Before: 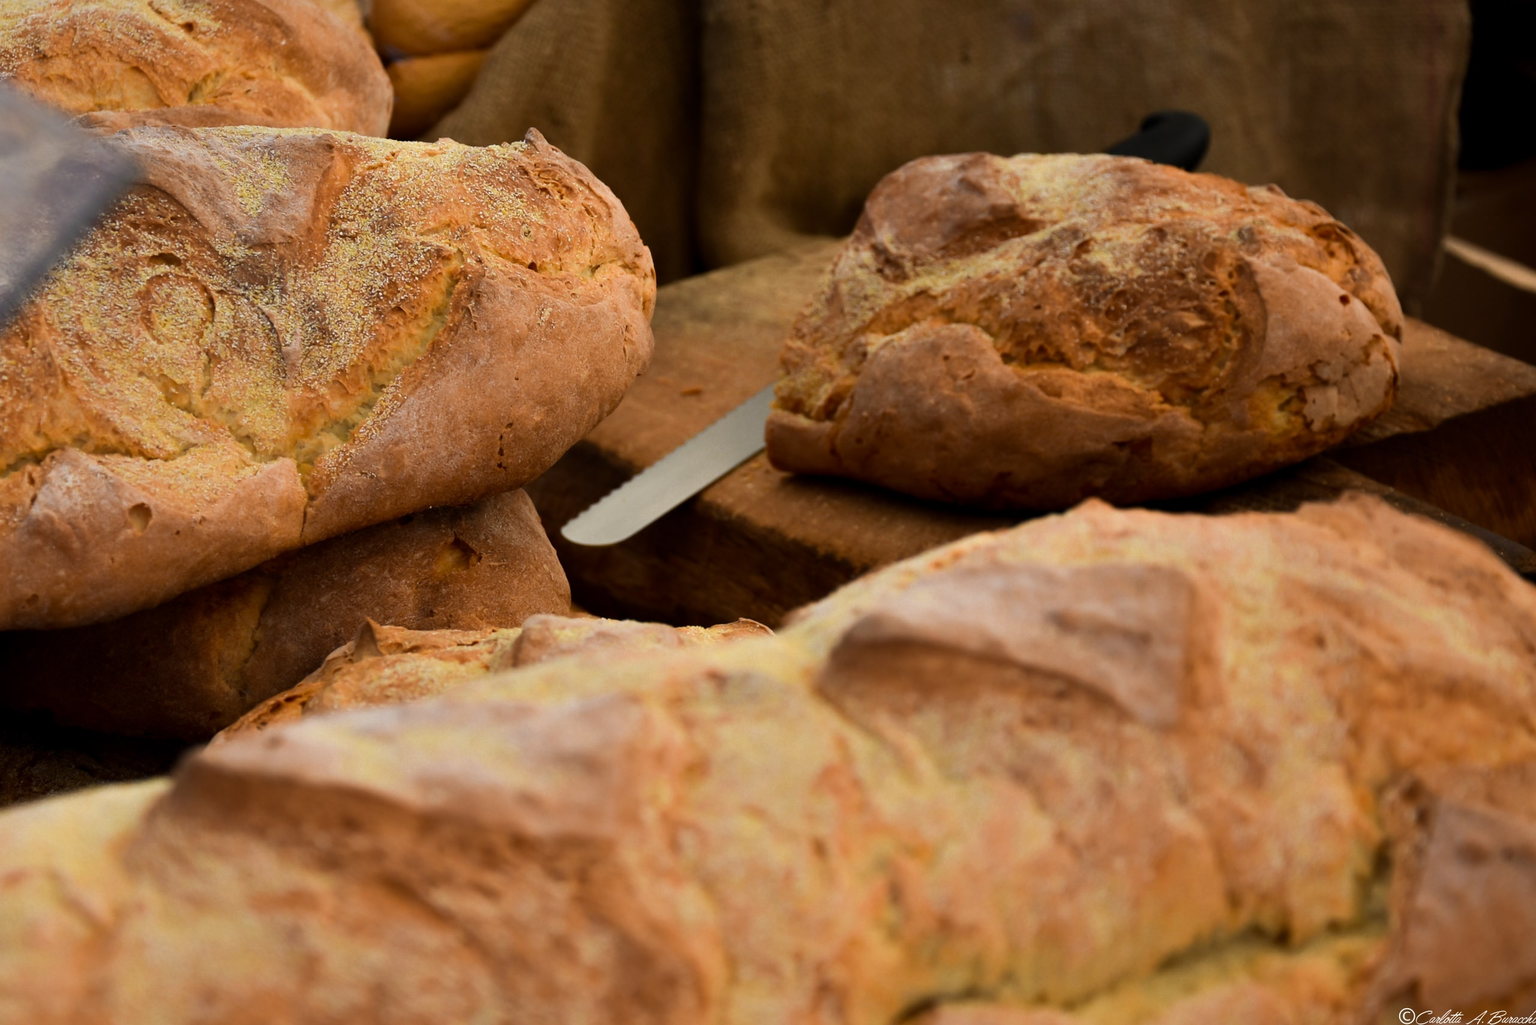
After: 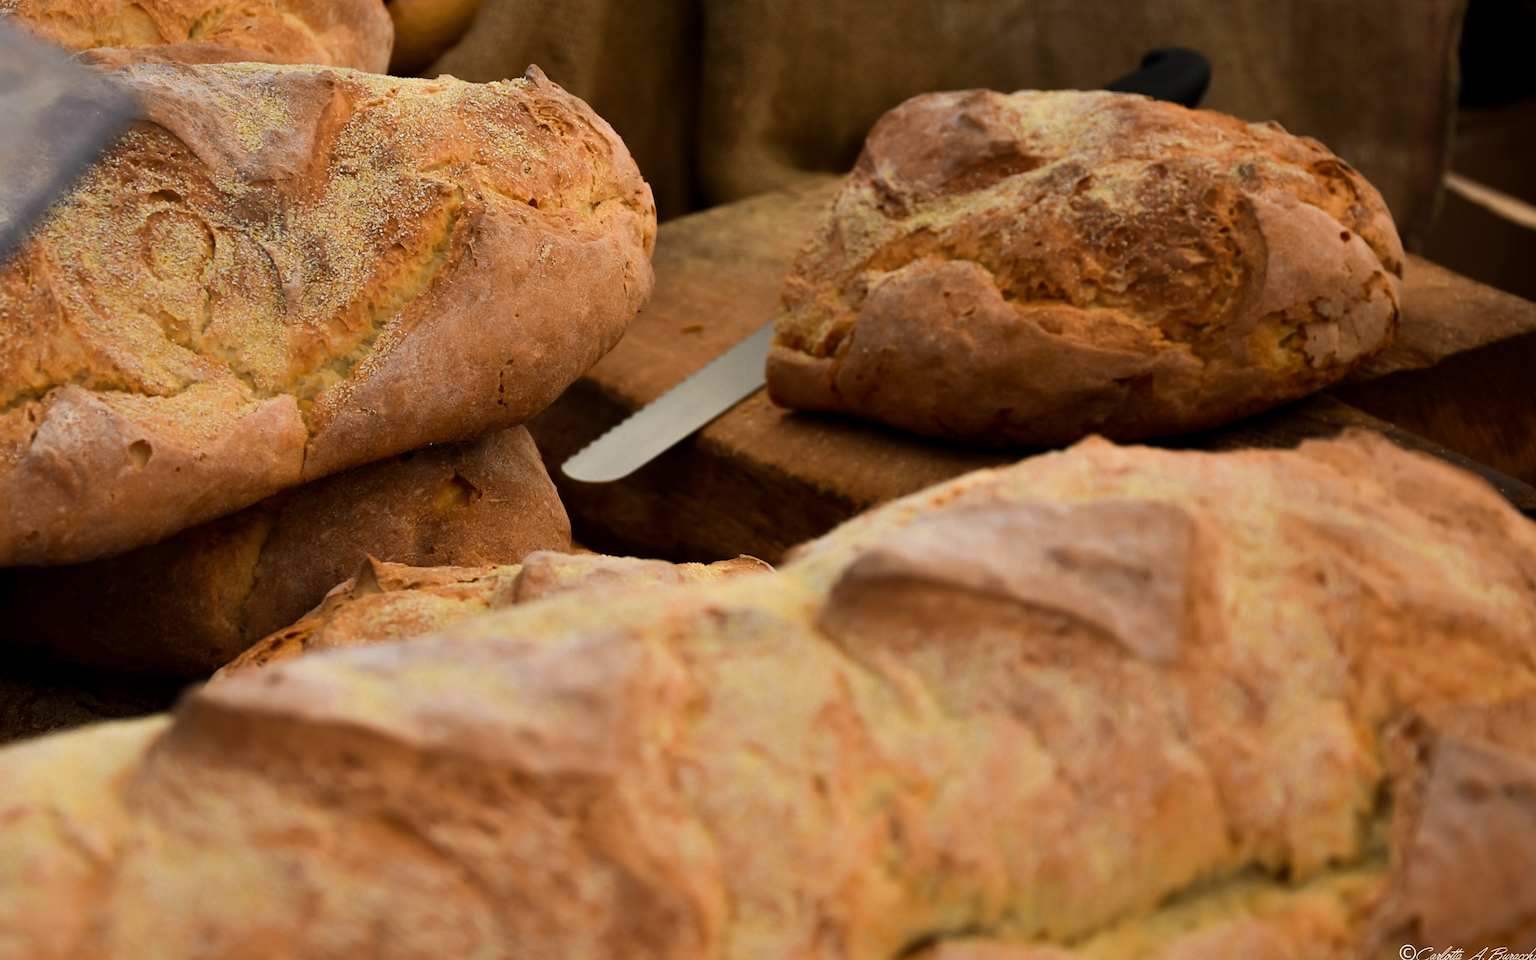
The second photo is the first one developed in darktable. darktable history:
crop and rotate: top 6.25%
white balance: red 1, blue 1
